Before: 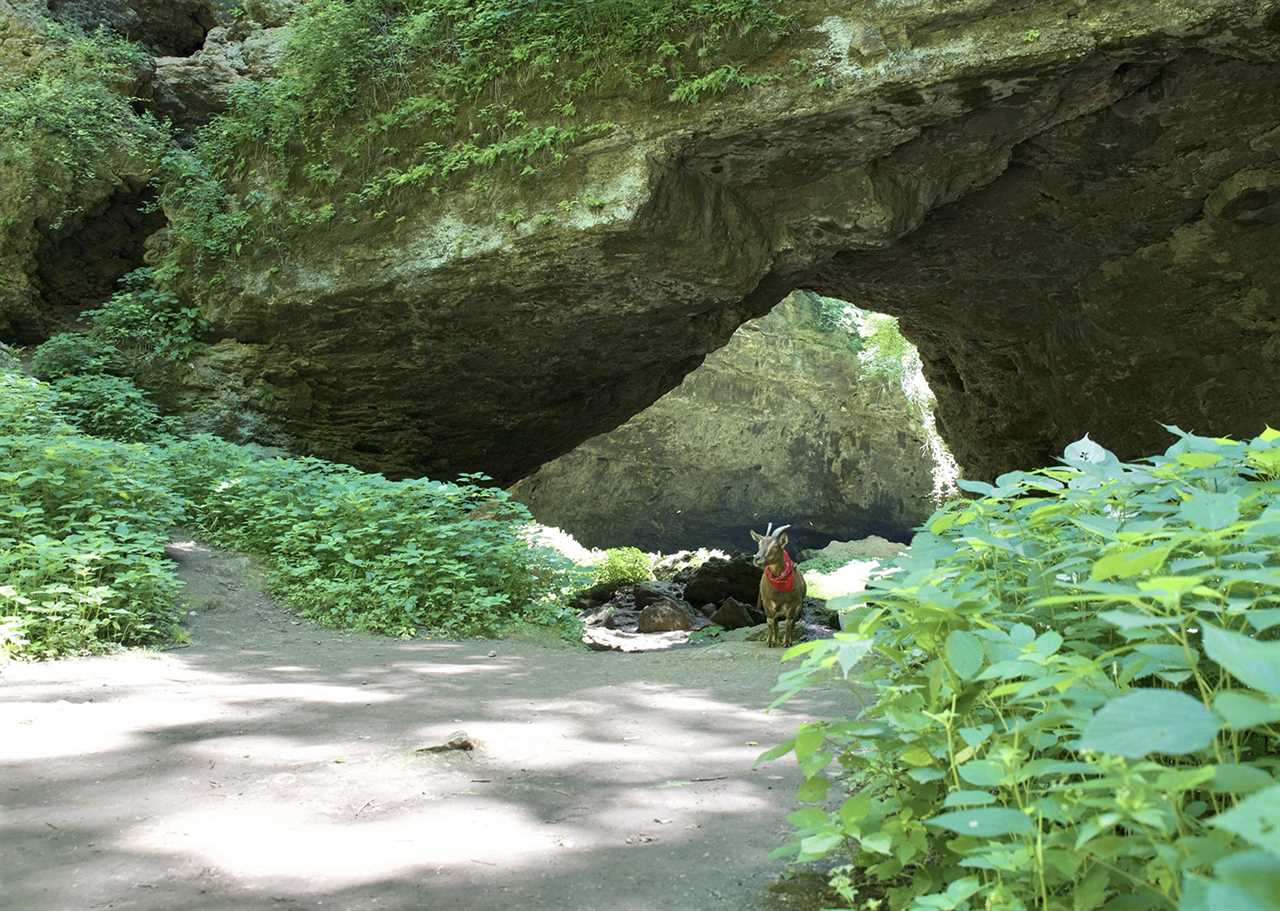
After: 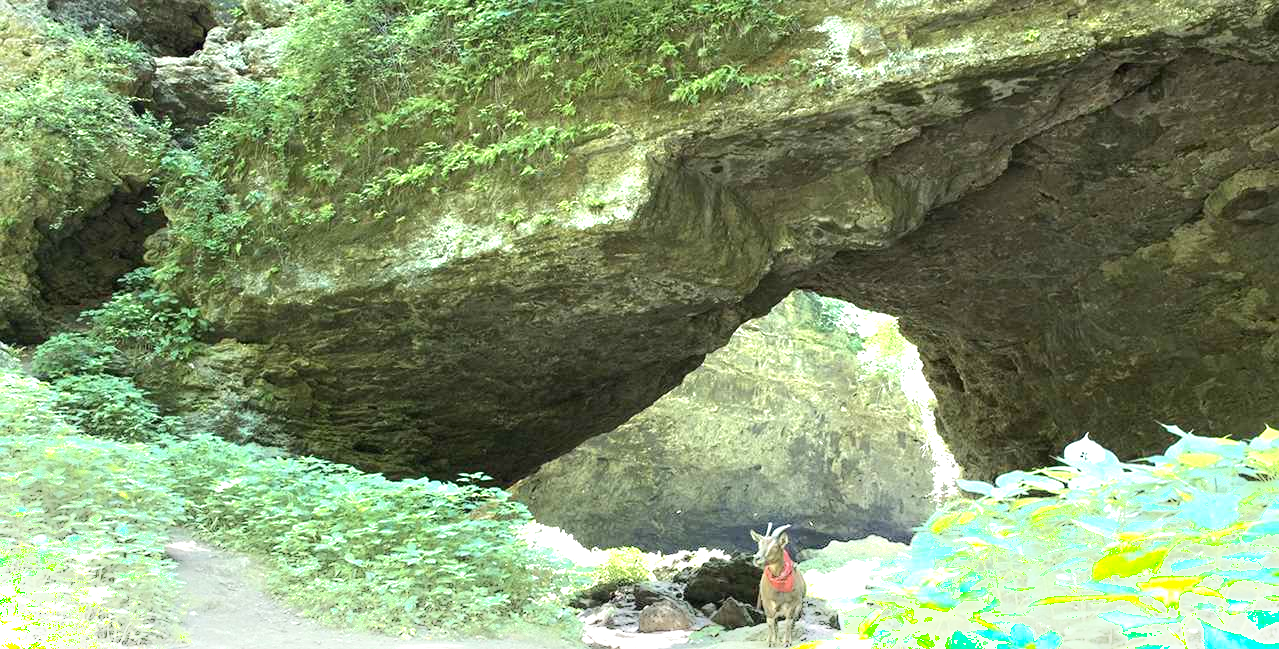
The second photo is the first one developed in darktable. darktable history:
exposure: black level correction 0, exposure 1.199 EV, compensate highlight preservation false
crop: right 0%, bottom 28.654%
shadows and highlights: highlights 69.33, highlights color adjustment 0.803%, soften with gaussian
